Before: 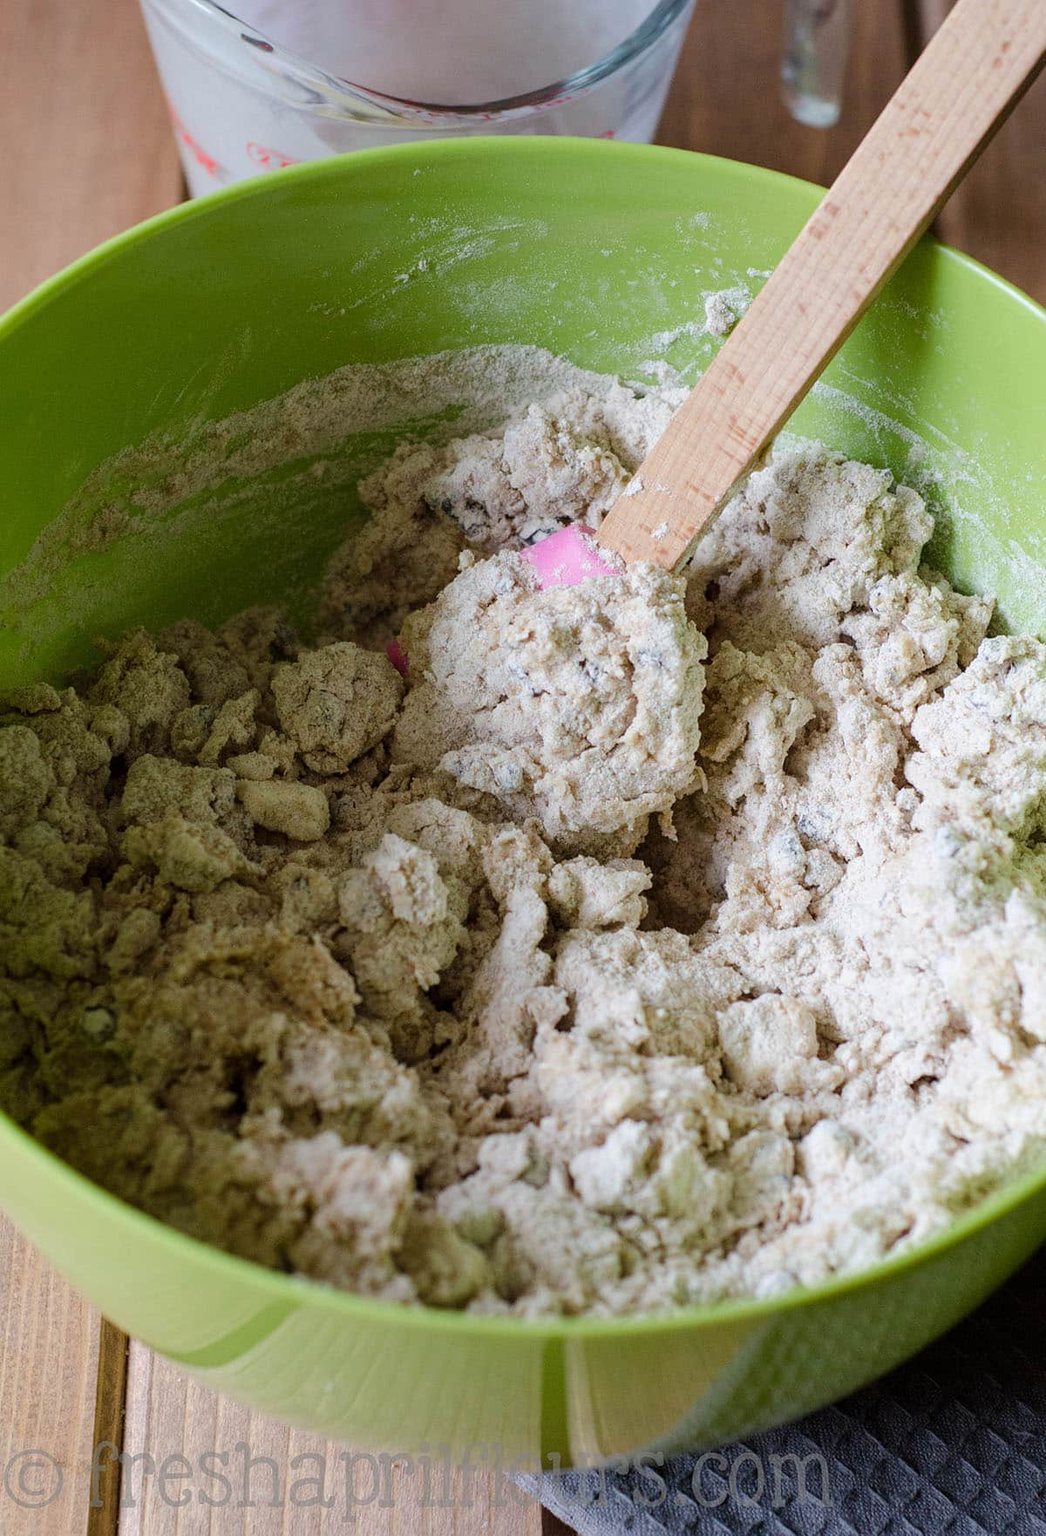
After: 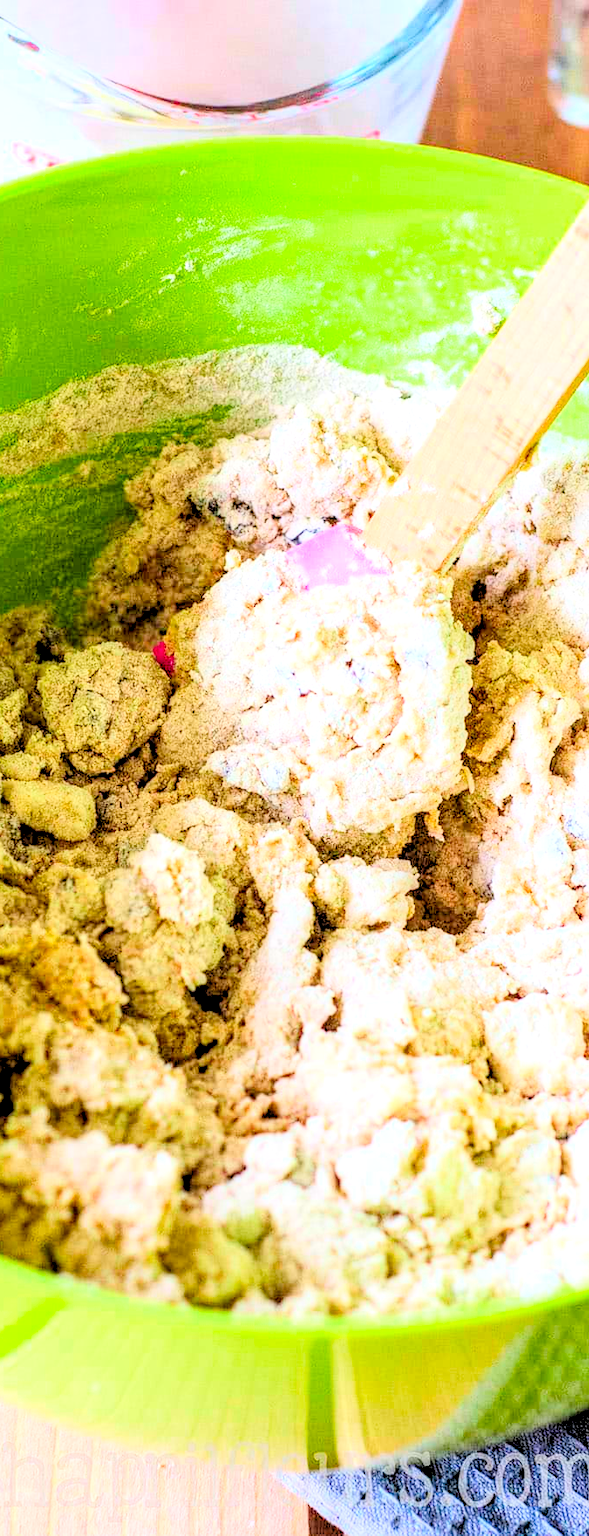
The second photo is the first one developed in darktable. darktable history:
crop and rotate: left 22.396%, right 21.191%
exposure: black level correction 0, exposure 1.181 EV, compensate highlight preservation false
levels: white 99.89%, levels [0.093, 0.434, 0.988]
local contrast: highlights 22%, detail 150%
filmic rgb: black relative exposure -7.65 EV, white relative exposure 4.56 EV, threshold 2.99 EV, hardness 3.61, contrast 1.053, color science v6 (2022), enable highlight reconstruction true
contrast brightness saturation: contrast 0.2, brightness 0.205, saturation 0.786
